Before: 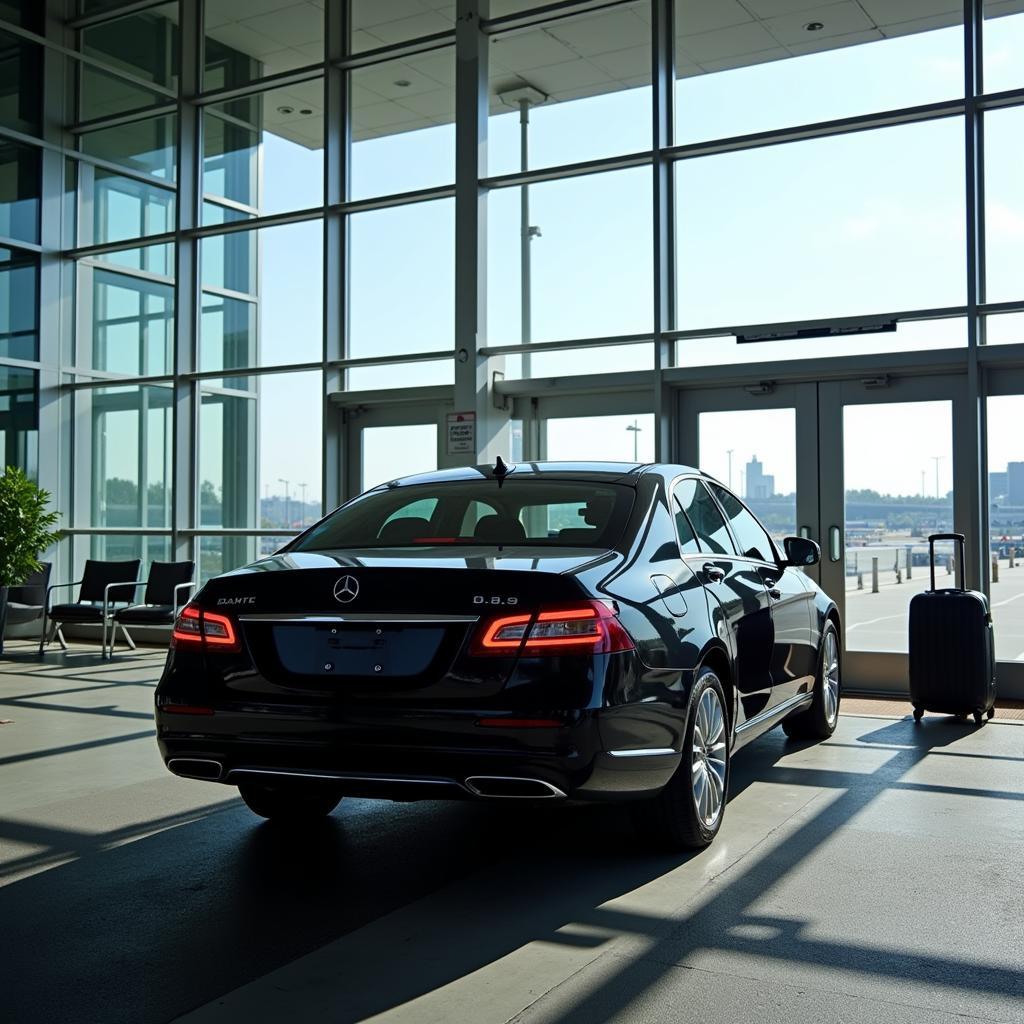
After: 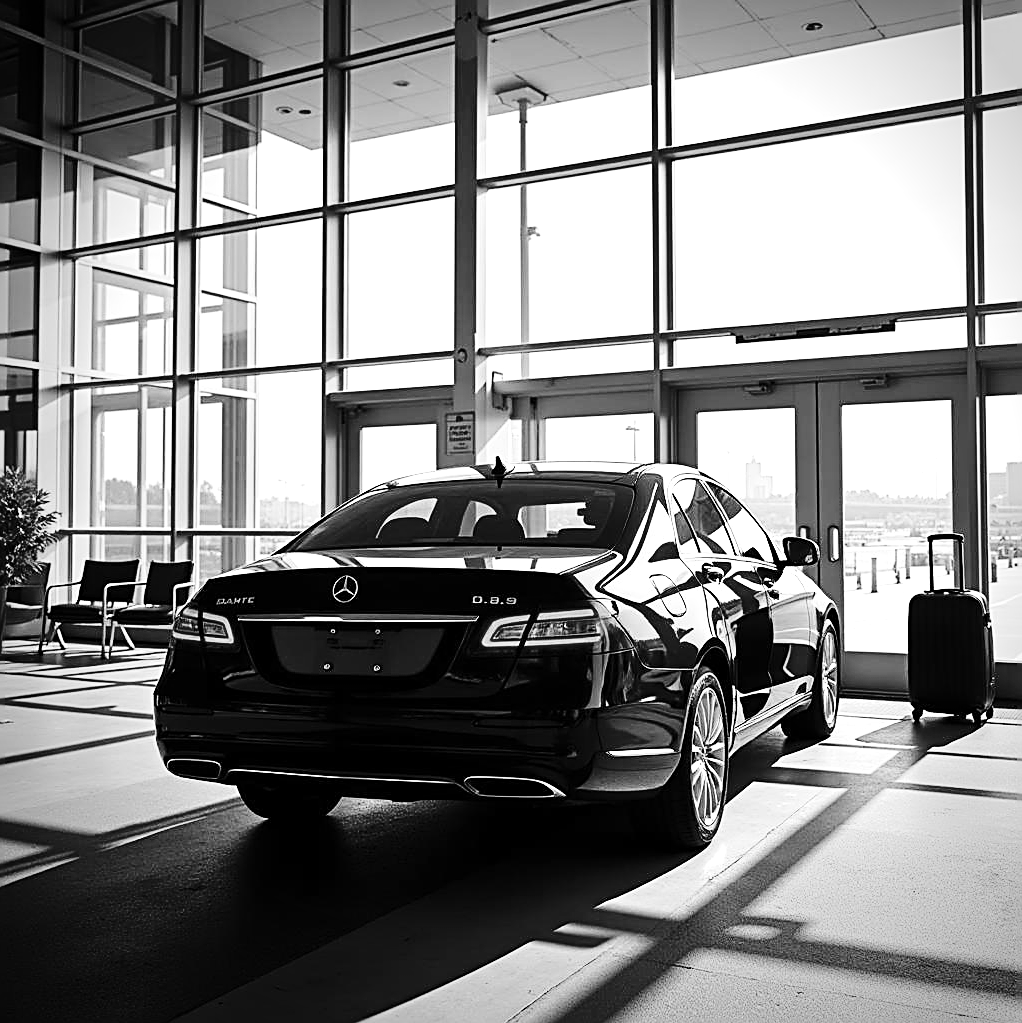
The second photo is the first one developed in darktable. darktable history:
color calibration: output gray [0.21, 0.42, 0.37, 0], illuminant as shot in camera, x 0.358, y 0.373, temperature 4628.91 K, gamut compression 0.976
base curve: curves: ch0 [(0, 0) (0.036, 0.025) (0.121, 0.166) (0.206, 0.329) (0.605, 0.79) (1, 1)], preserve colors none
exposure: exposure 0.766 EV, compensate exposure bias true, compensate highlight preservation false
crop: left 0.158%
sharpen: amount 0.751
vignetting: on, module defaults
tone equalizer: edges refinement/feathering 500, mask exposure compensation -1.57 EV, preserve details guided filter
